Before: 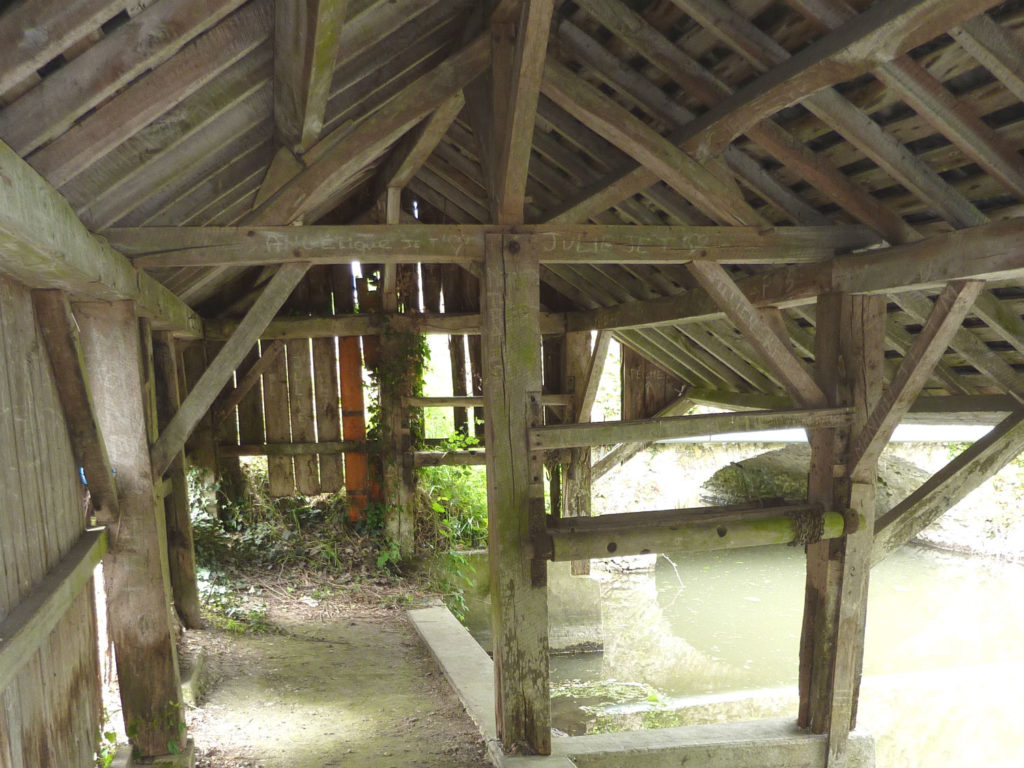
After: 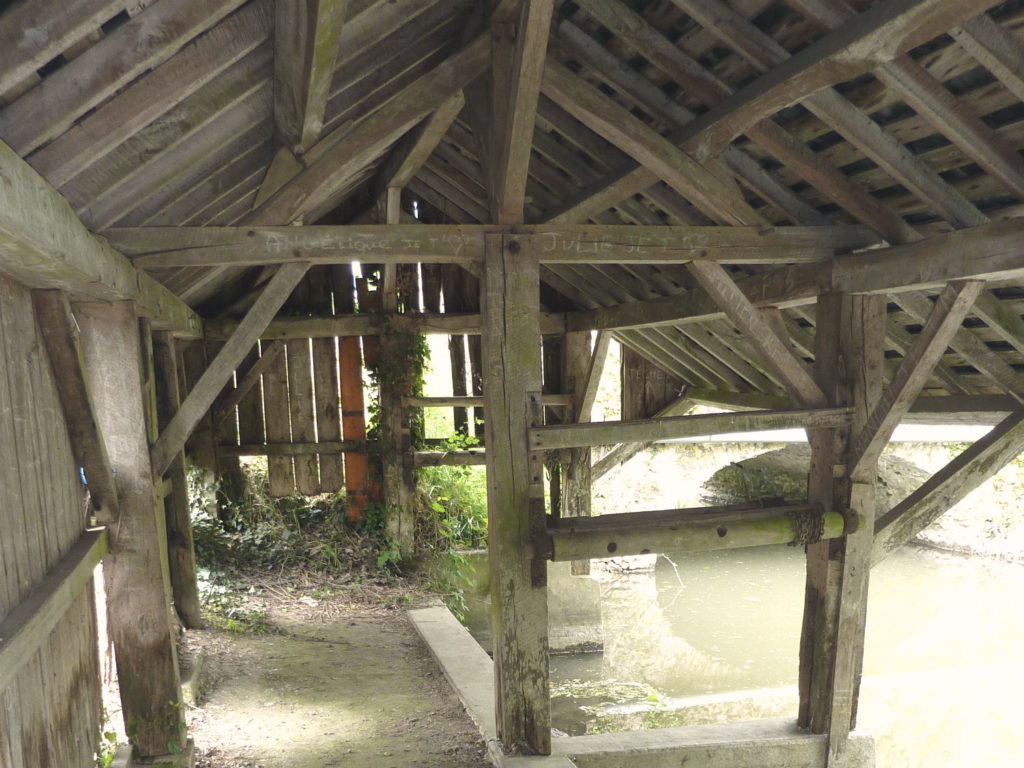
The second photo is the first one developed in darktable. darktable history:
color correction: highlights a* 2.75, highlights b* 5.02, shadows a* -2.21, shadows b* -4.82, saturation 0.811
